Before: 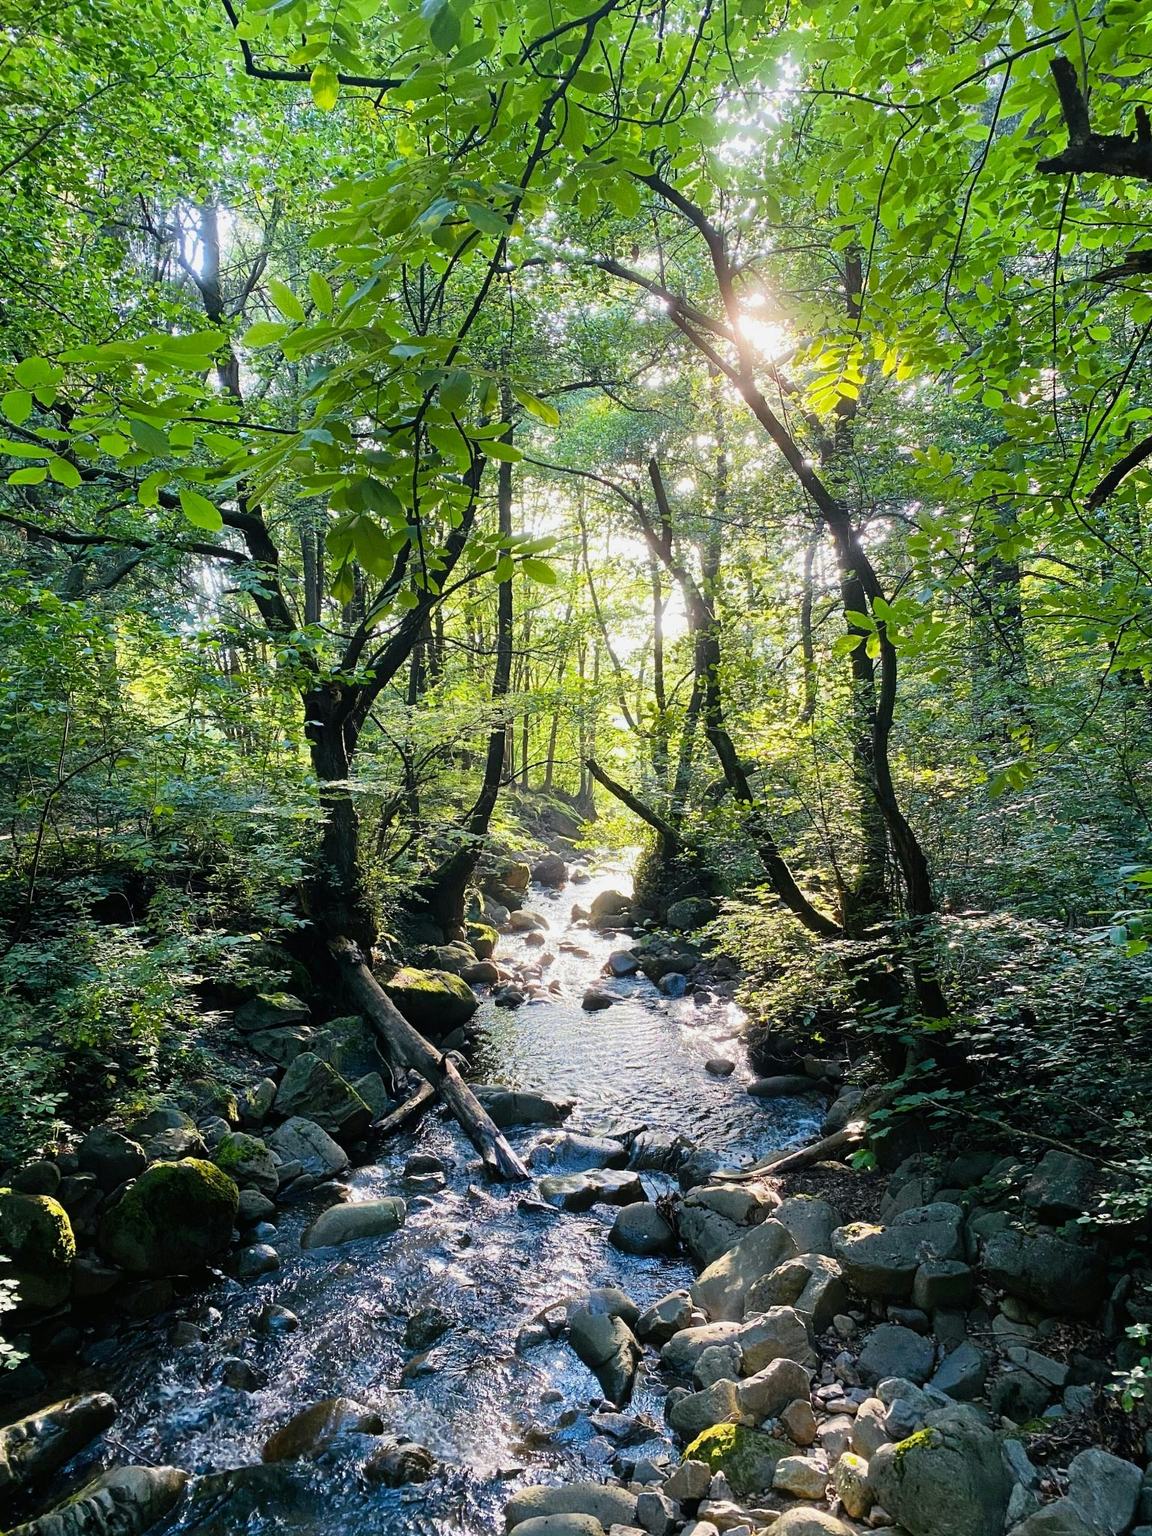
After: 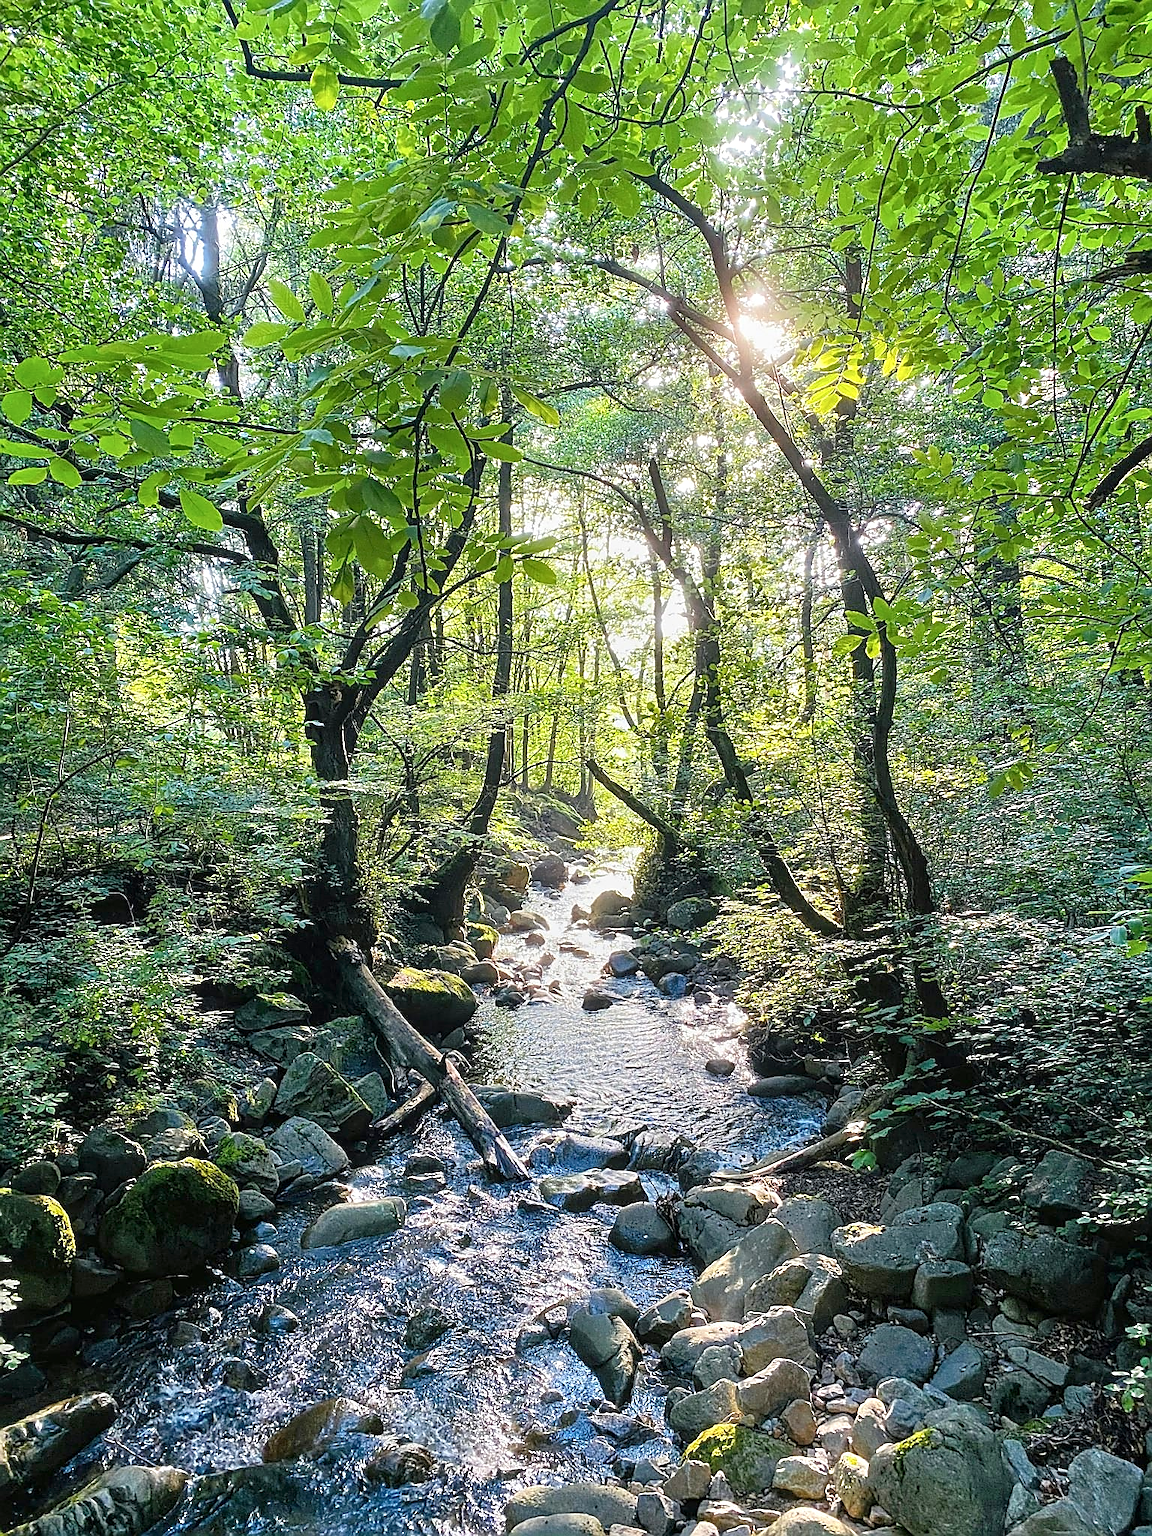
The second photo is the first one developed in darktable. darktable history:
color balance rgb: linear chroma grading › shadows -3%, linear chroma grading › highlights -4%
sharpen: radius 1.4, amount 1.25, threshold 0.7
local contrast: on, module defaults
tone equalizer: -8 EV 1 EV, -7 EV 1 EV, -6 EV 1 EV, -5 EV 1 EV, -4 EV 1 EV, -3 EV 0.75 EV, -2 EV 0.5 EV, -1 EV 0.25 EV
